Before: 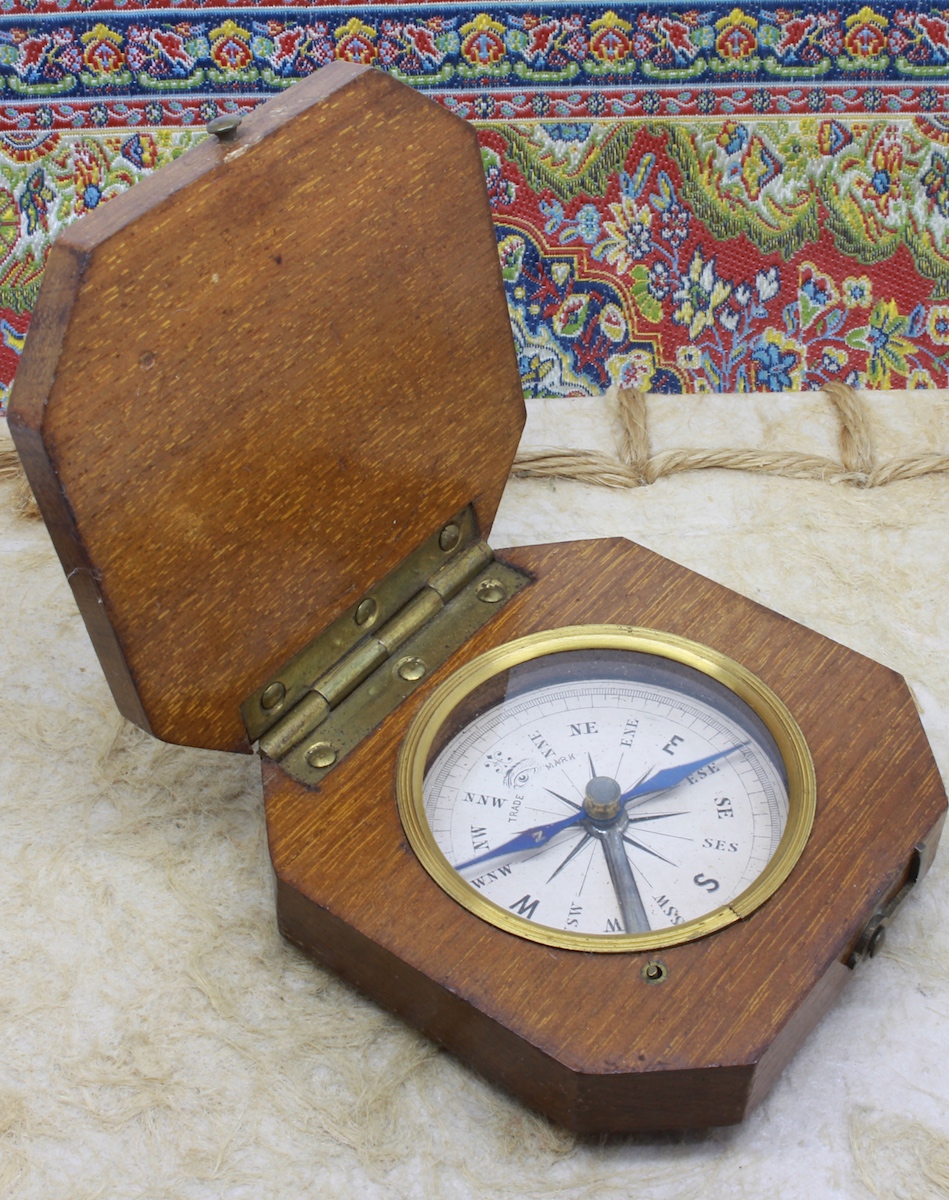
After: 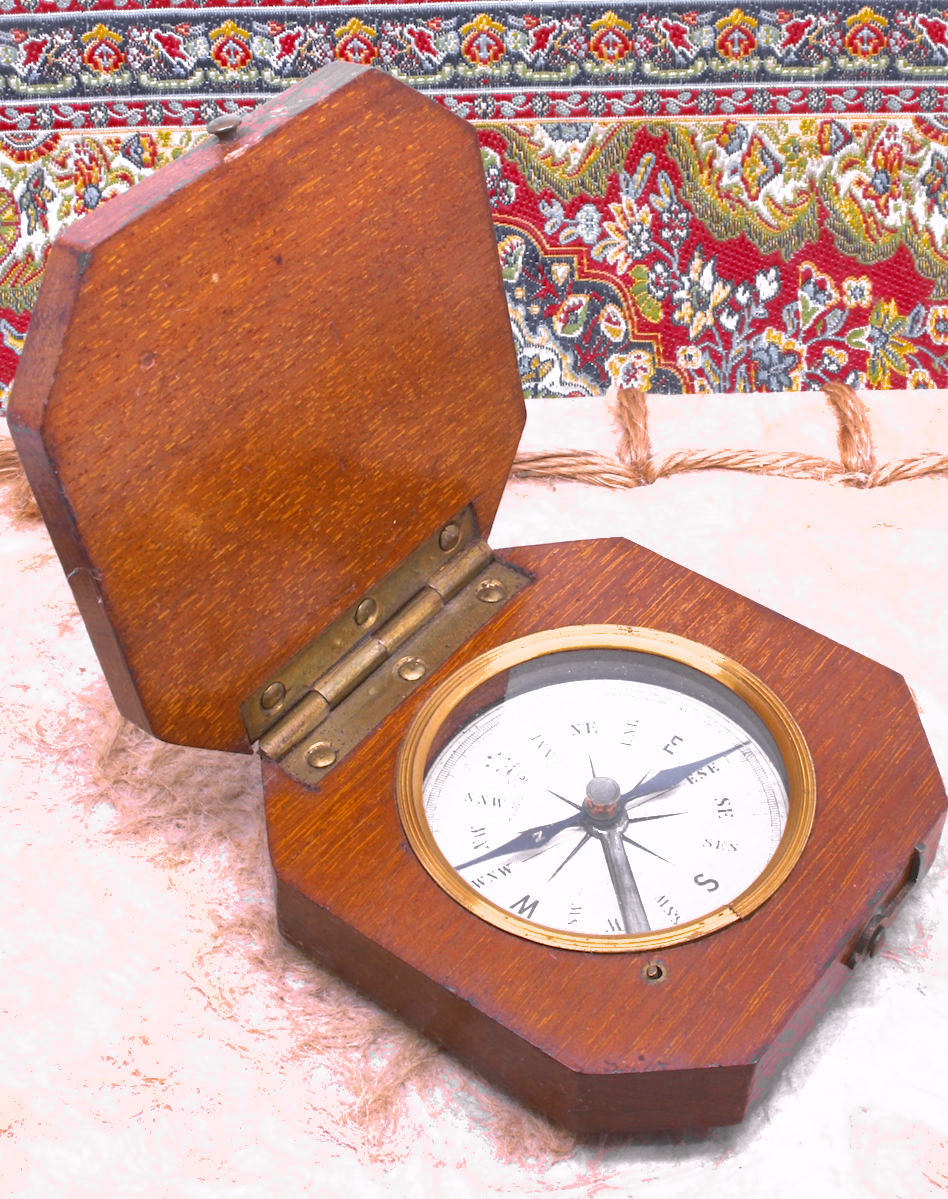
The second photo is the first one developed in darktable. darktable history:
color zones: curves: ch0 [(0.004, 0.388) (0.125, 0.392) (0.25, 0.404) (0.375, 0.5) (0.5, 0.5) (0.625, 0.5) (0.75, 0.5) (0.875, 0.5)]; ch1 [(0, 0.5) (0.125, 0.5) (0.25, 0.5) (0.375, 0.124) (0.524, 0.124) (0.645, 0.128) (0.789, 0.132) (0.914, 0.096) (0.998, 0.068)]
exposure: black level correction 0, exposure 1 EV, compensate highlight preservation false
white balance: red 1.188, blue 1.11
shadows and highlights: on, module defaults
